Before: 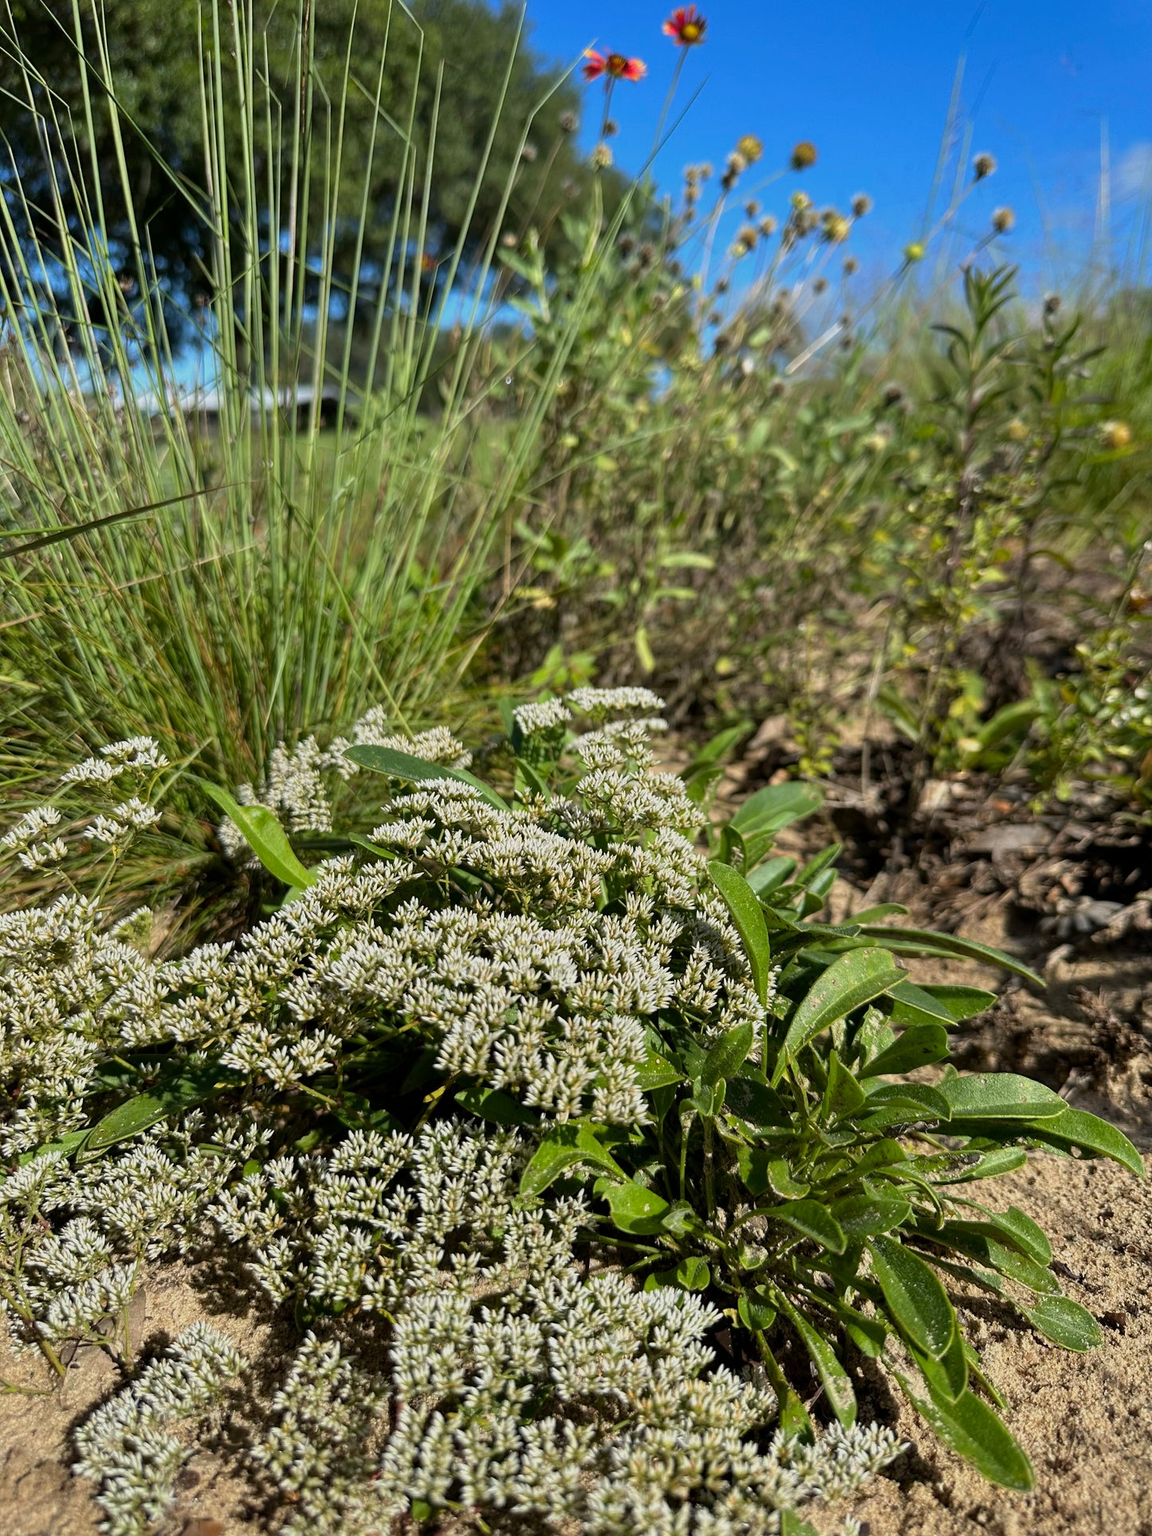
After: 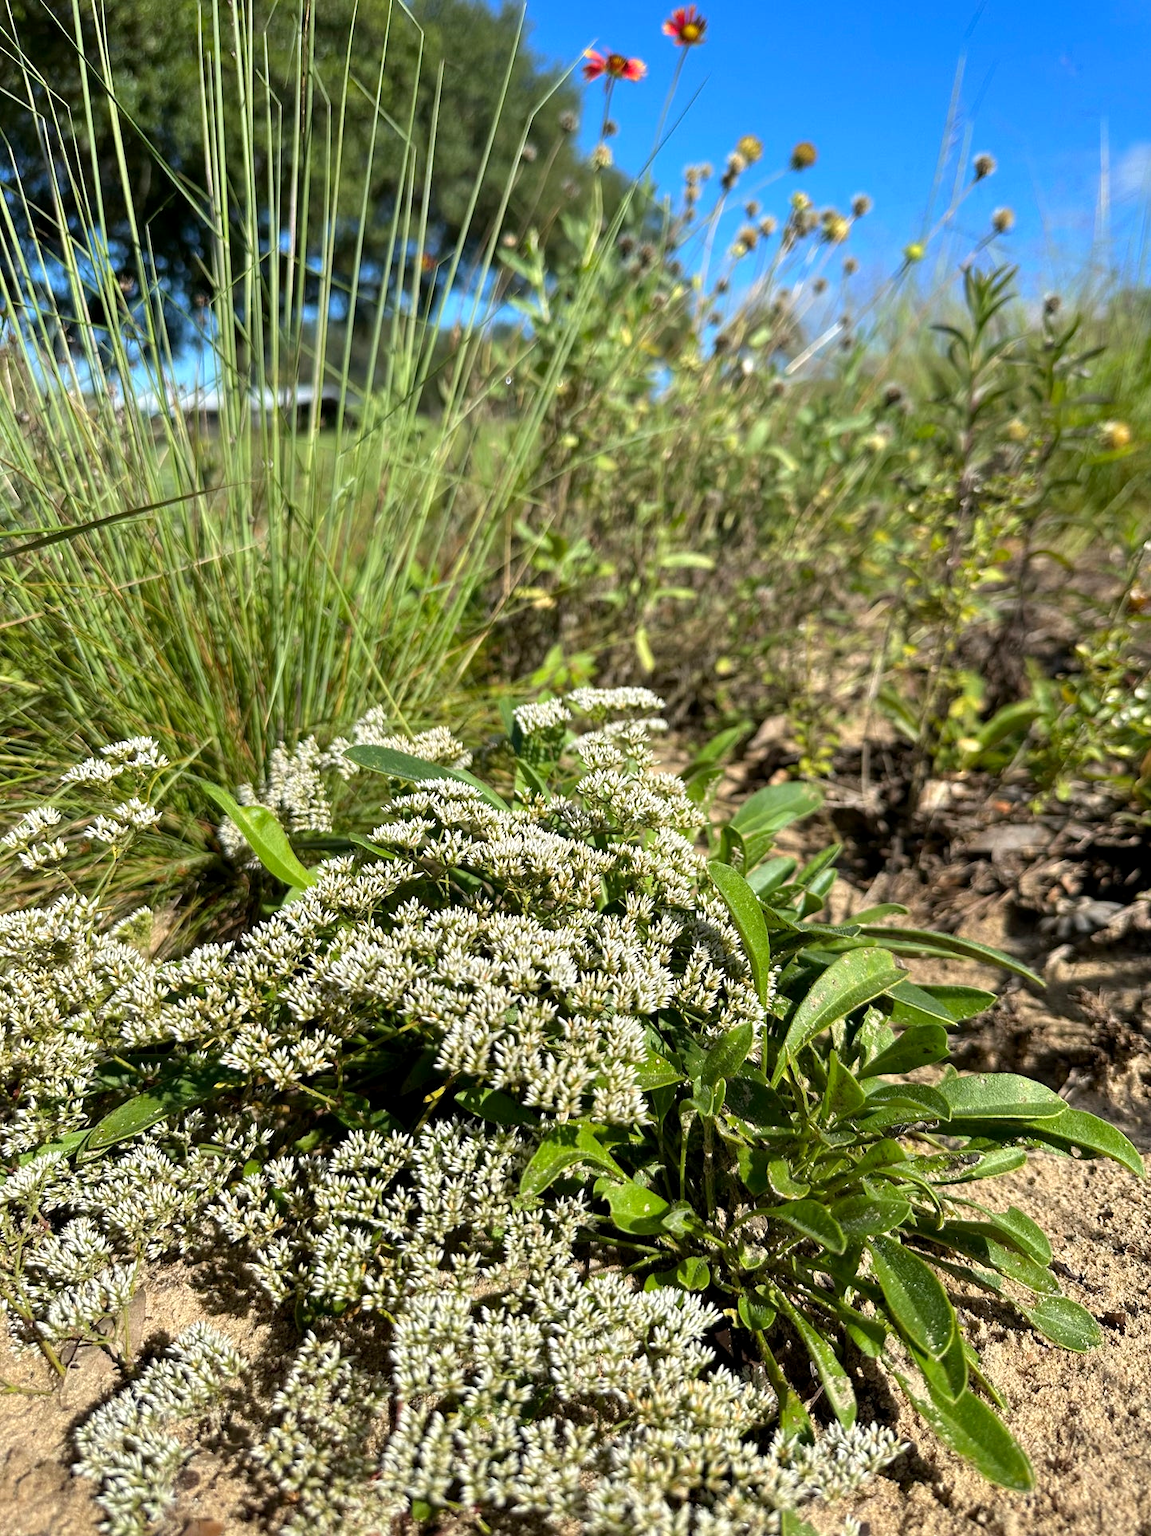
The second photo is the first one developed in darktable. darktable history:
exposure: black level correction 0.001, exposure 0.5 EV, compensate exposure bias true, compensate highlight preservation false
white balance: red 1, blue 1
